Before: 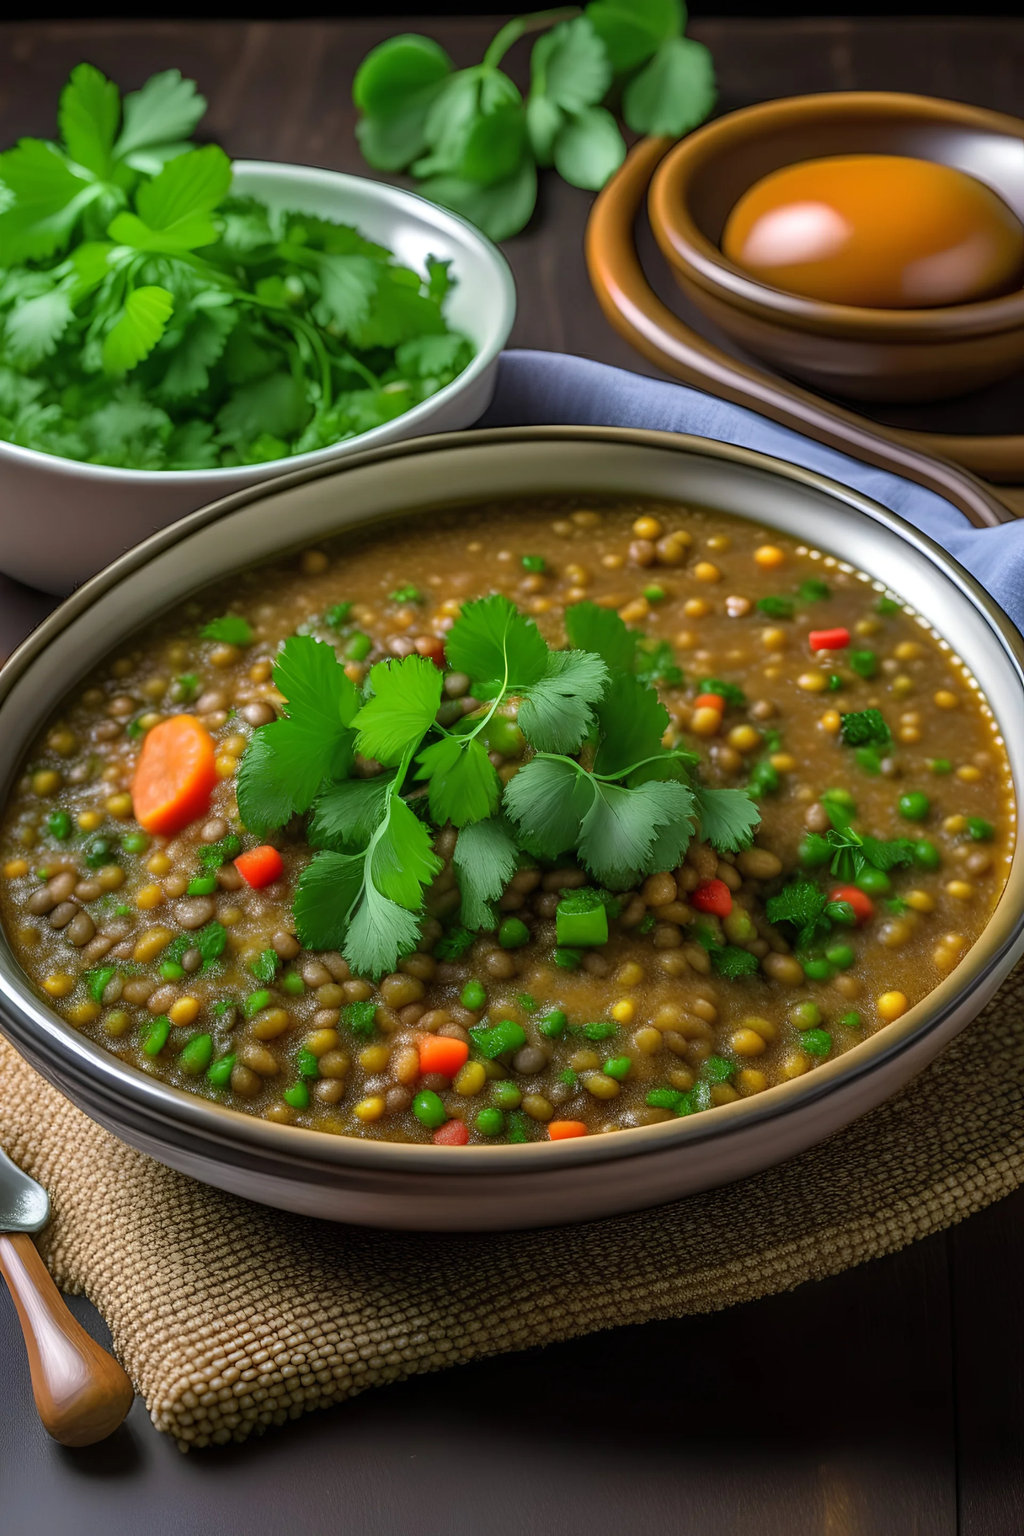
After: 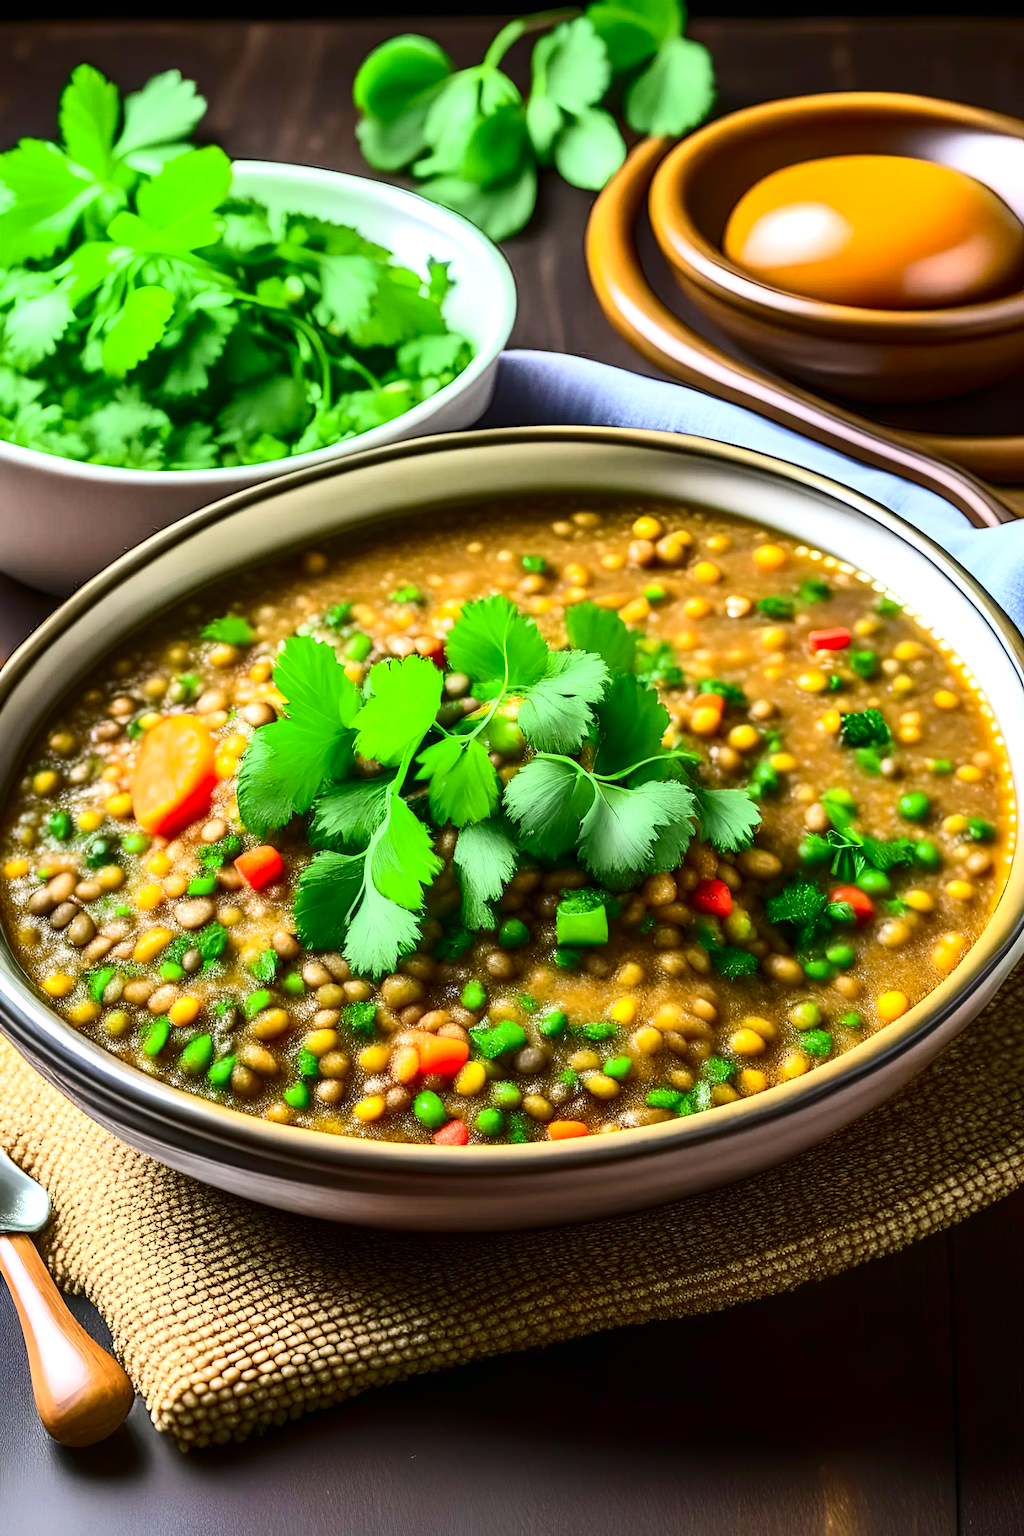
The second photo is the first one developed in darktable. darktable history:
contrast brightness saturation: contrast 0.403, brightness 0.044, saturation 0.265
exposure: exposure 1 EV, compensate highlight preservation false
